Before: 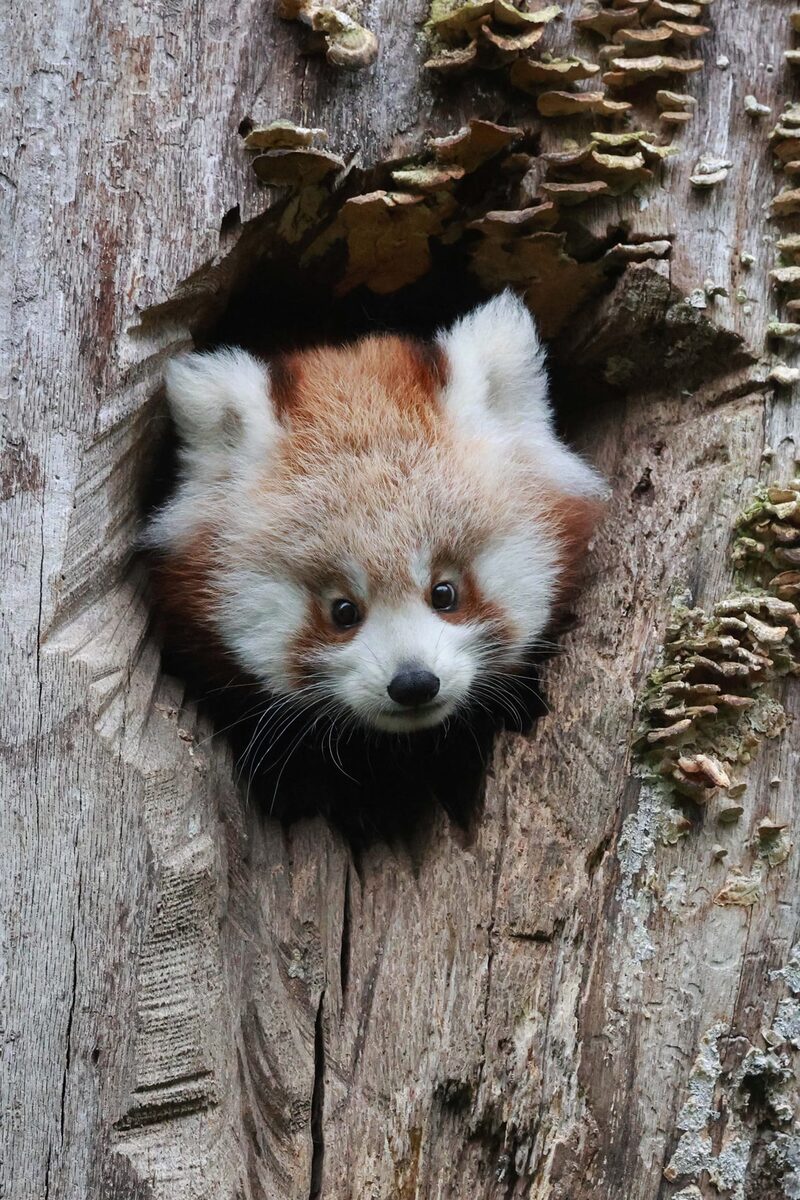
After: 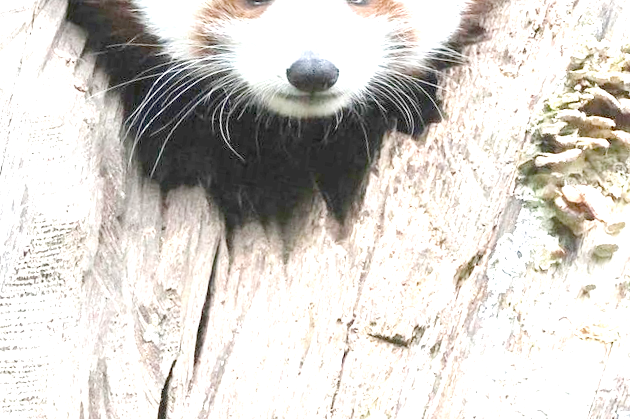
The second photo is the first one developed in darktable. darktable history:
white balance: emerald 1
rotate and perspective: rotation 9.12°, automatic cropping off
crop: left 18.091%, top 51.13%, right 17.525%, bottom 16.85%
tone equalizer "contrast tone curve: medium": -8 EV -0.75 EV, -7 EV -0.7 EV, -6 EV -0.6 EV, -5 EV -0.4 EV, -3 EV 0.4 EV, -2 EV 0.6 EV, -1 EV 0.7 EV, +0 EV 0.75 EV, edges refinement/feathering 500, mask exposure compensation -1.57 EV, preserve details no
exposure: exposure 0.566 EV
